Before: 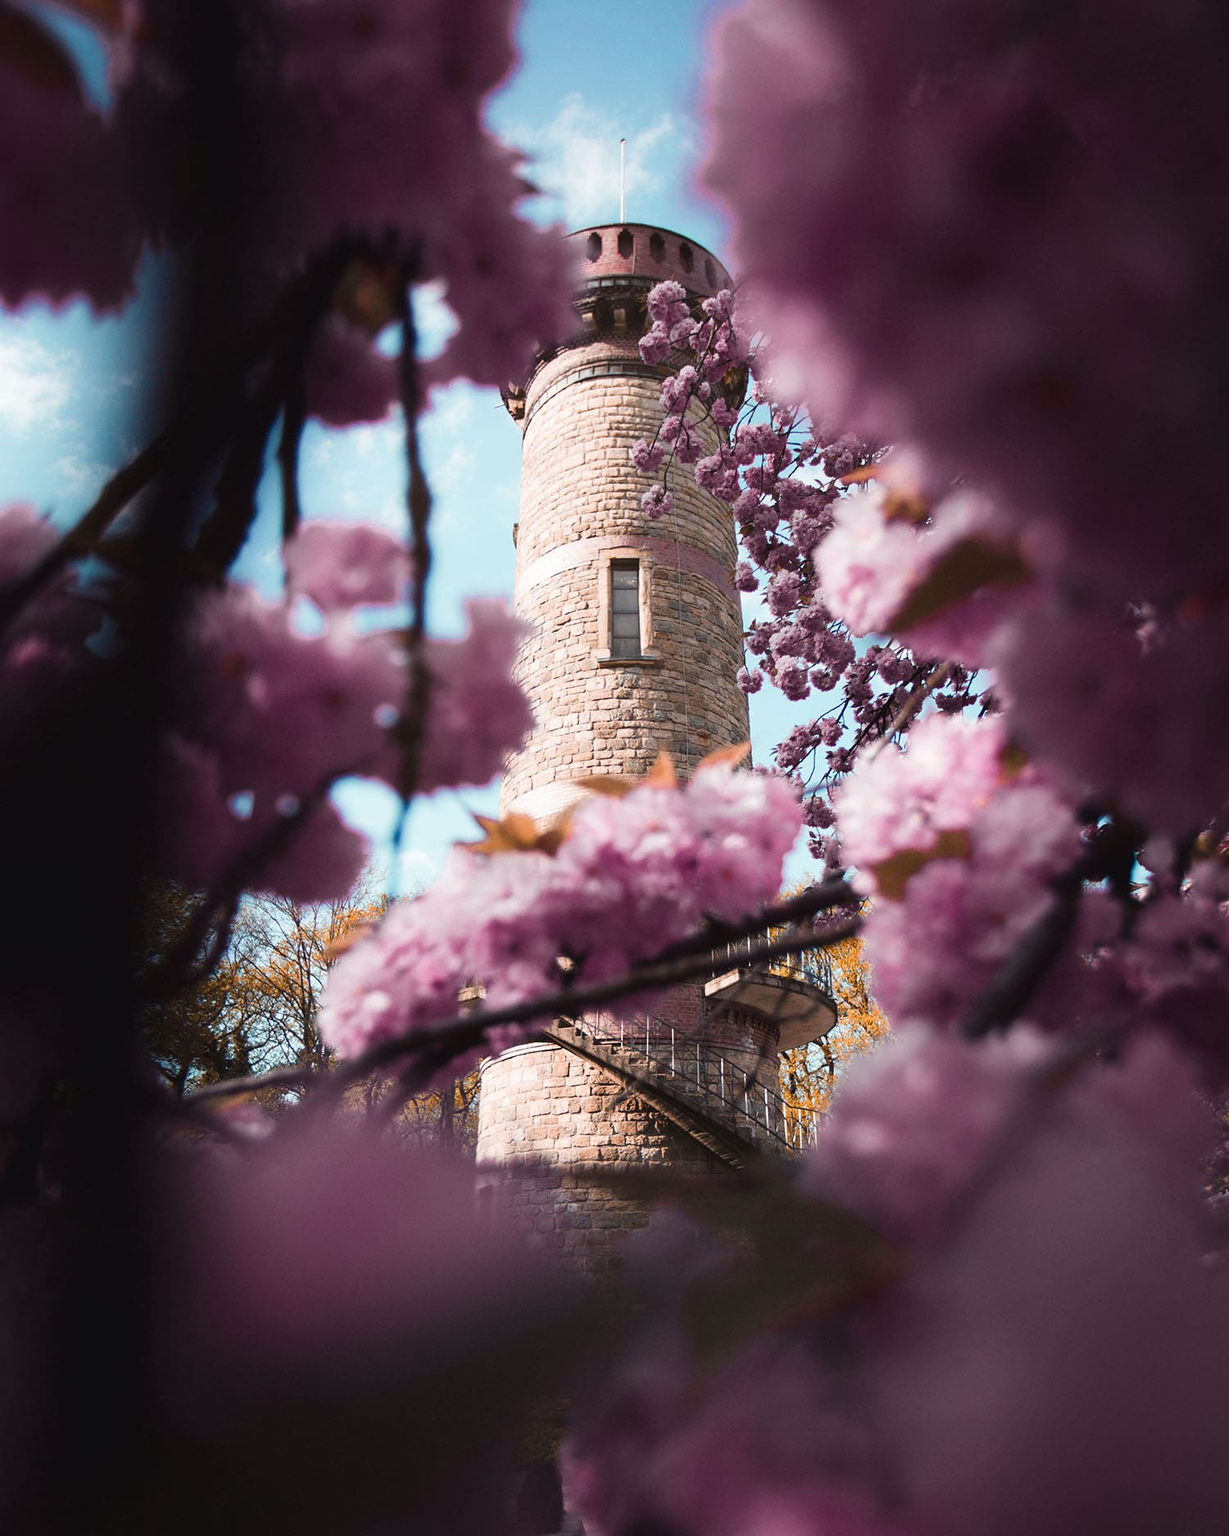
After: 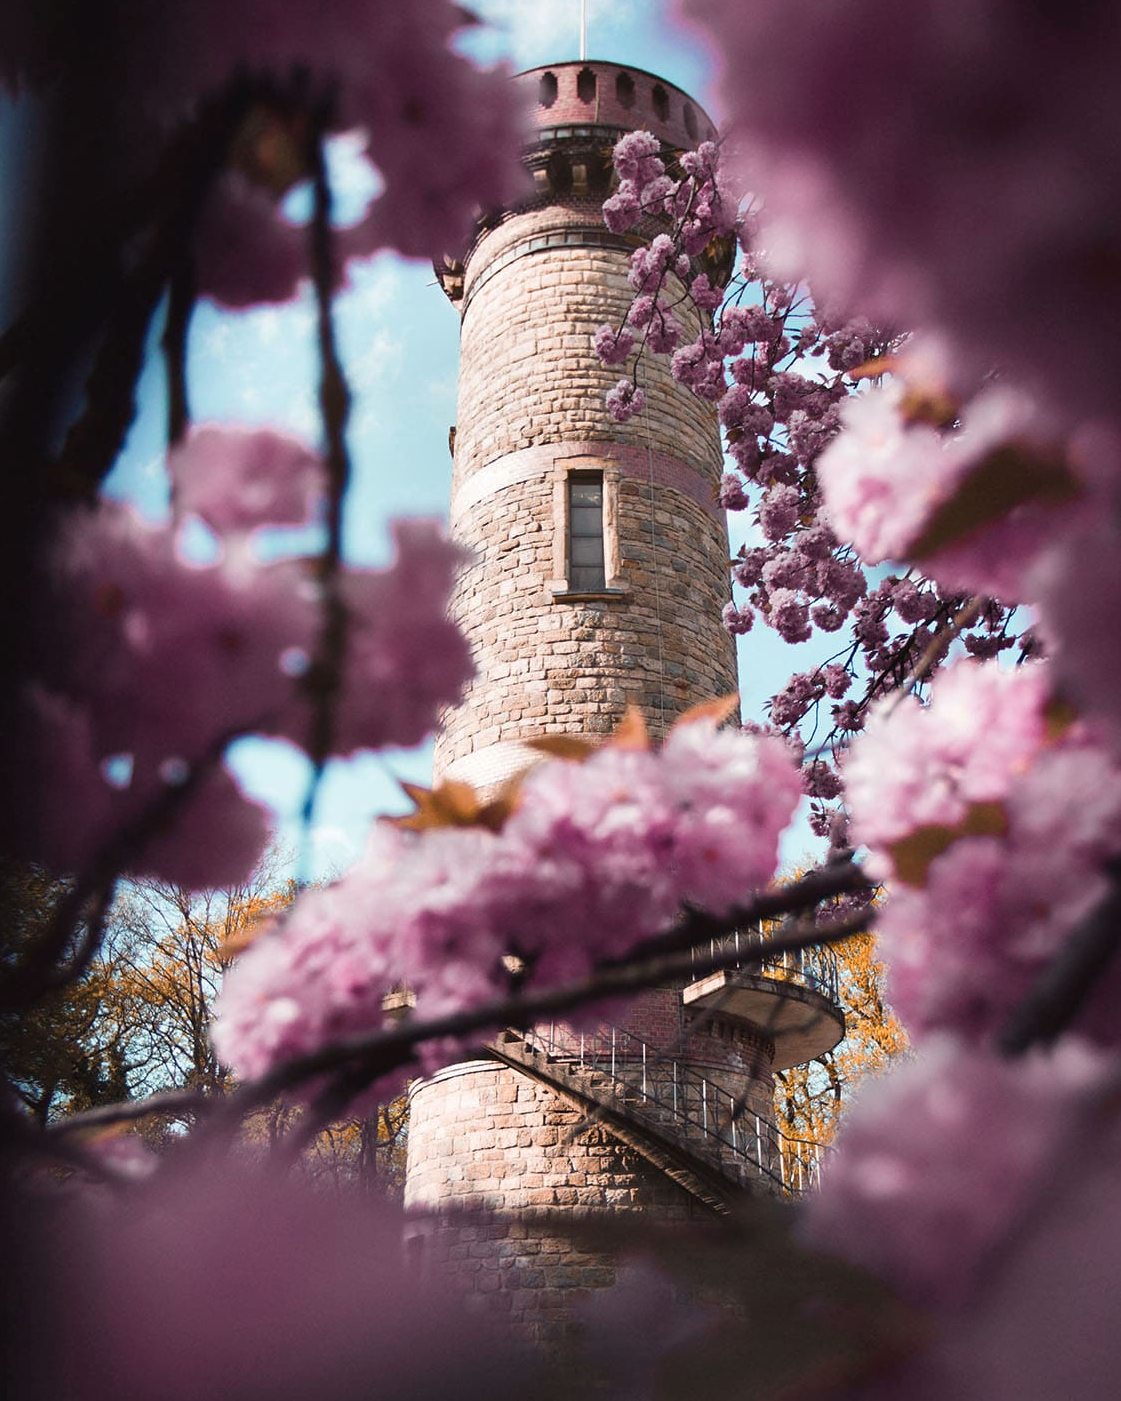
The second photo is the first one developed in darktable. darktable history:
shadows and highlights: shadows 20.91, highlights -82.73, soften with gaussian
crop and rotate: left 11.831%, top 11.346%, right 13.429%, bottom 13.899%
